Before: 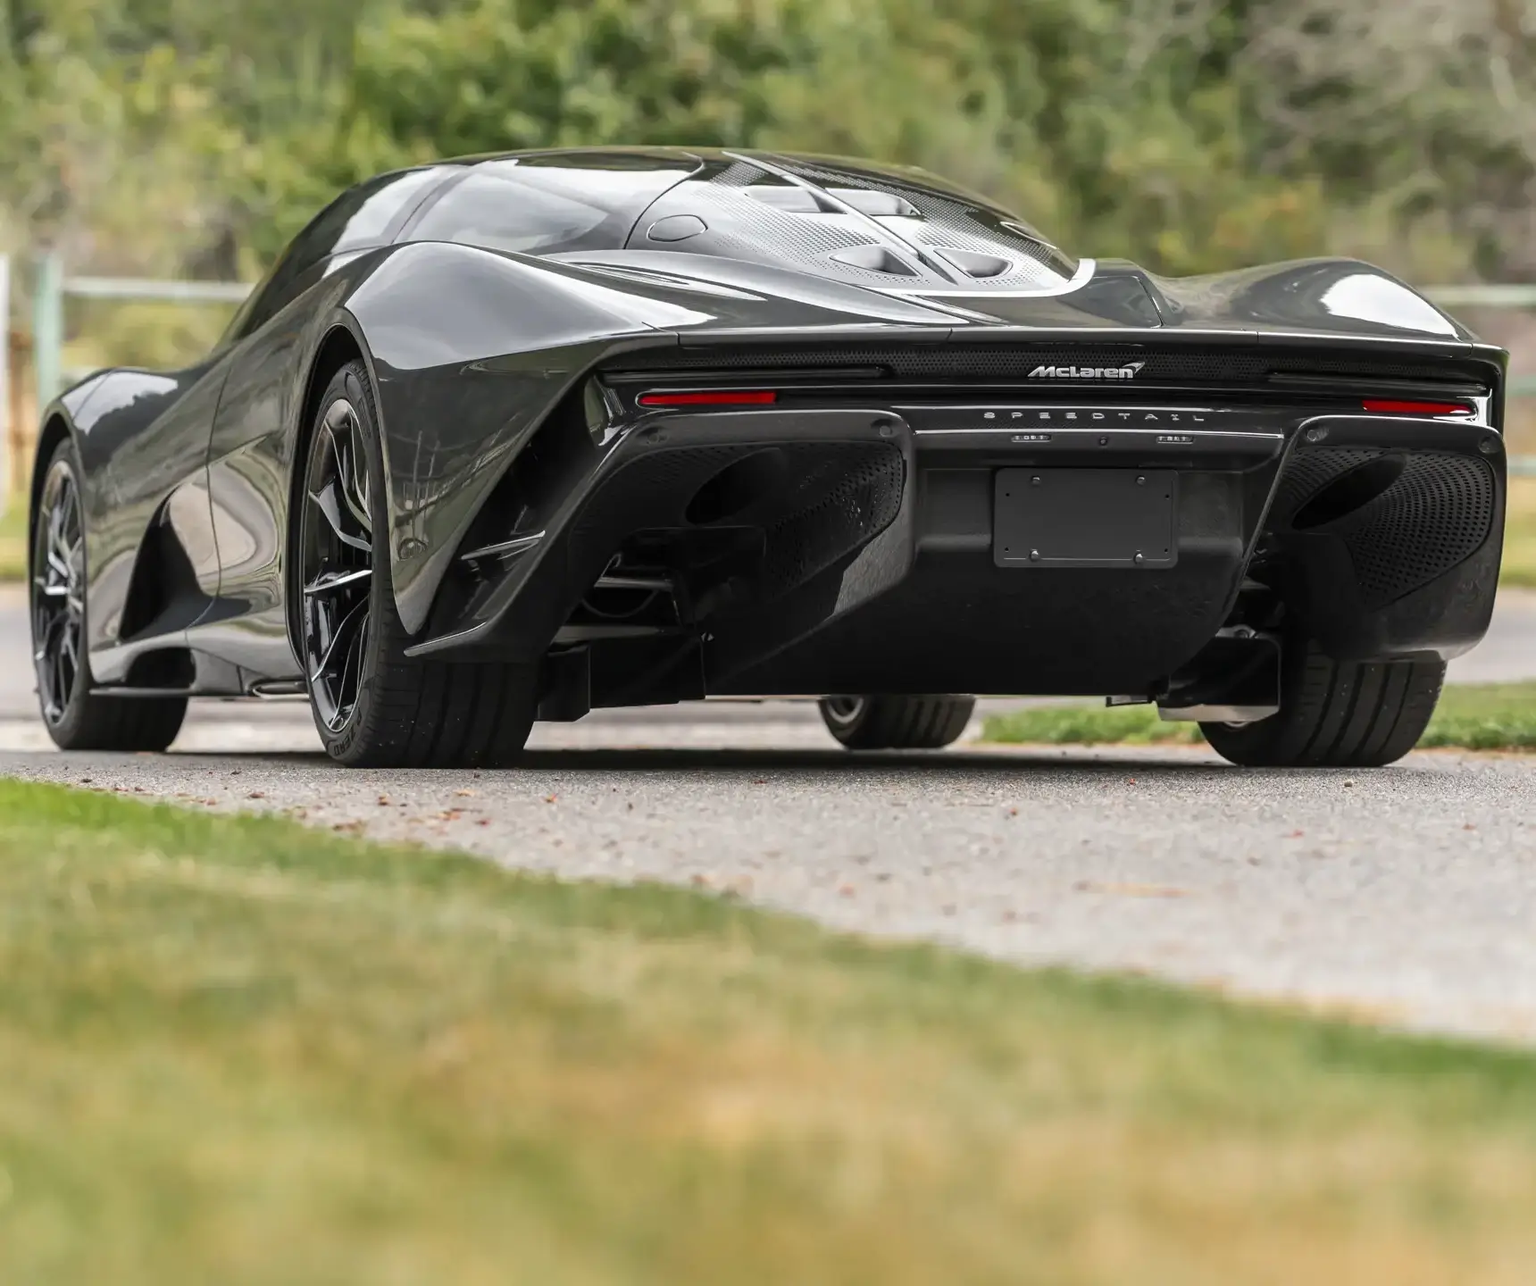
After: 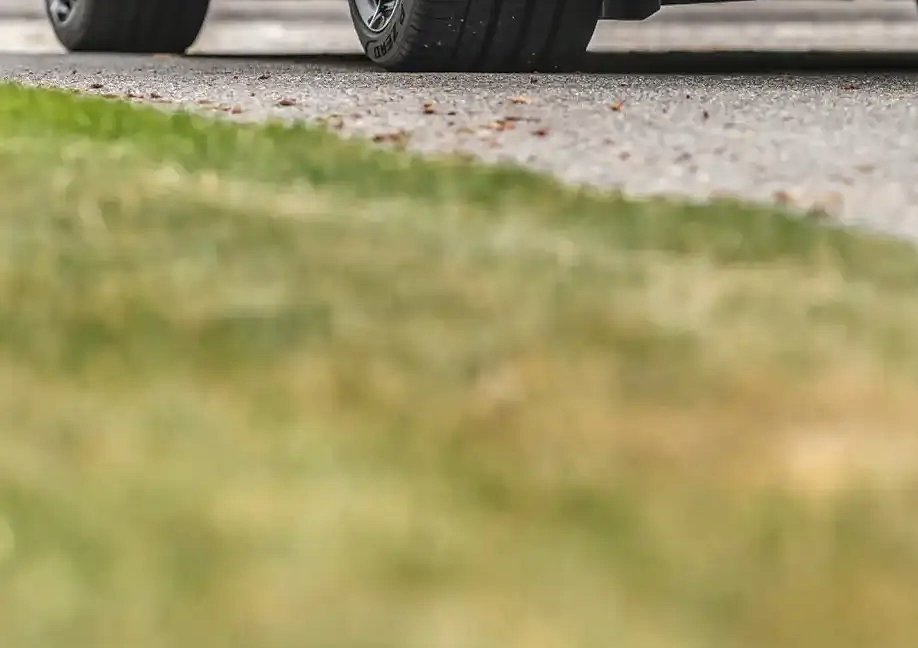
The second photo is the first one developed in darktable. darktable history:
sharpen: radius 1, threshold 1
crop and rotate: top 54.778%, right 46.61%, bottom 0.159%
color zones: curves: ch0 [(0.068, 0.464) (0.25, 0.5) (0.48, 0.508) (0.75, 0.536) (0.886, 0.476) (0.967, 0.456)]; ch1 [(0.066, 0.456) (0.25, 0.5) (0.616, 0.508) (0.746, 0.56) (0.934, 0.444)]
contrast equalizer: octaves 7, y [[0.524 ×6], [0.512 ×6], [0.379 ×6], [0 ×6], [0 ×6]]
local contrast: highlights 0%, shadows 0%, detail 133%
